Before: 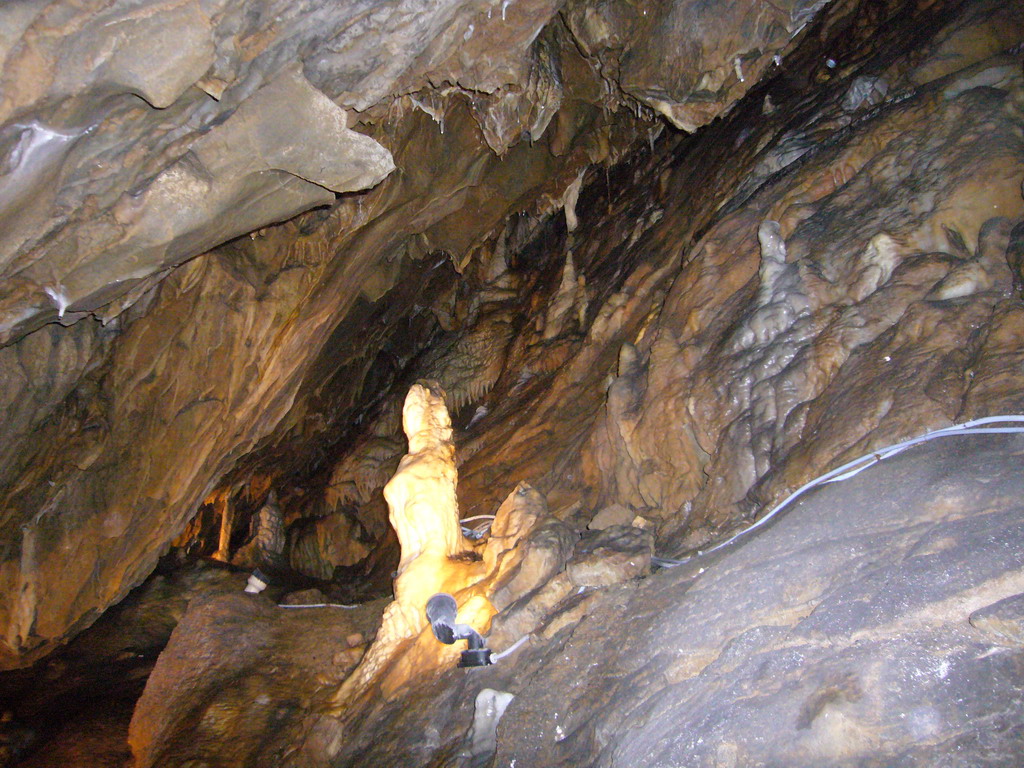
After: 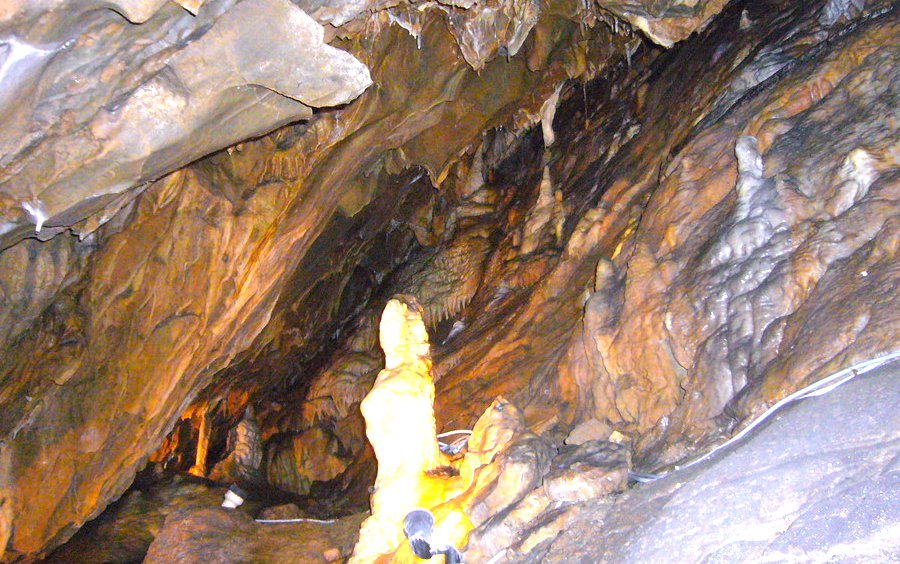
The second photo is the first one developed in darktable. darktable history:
color calibration: illuminant as shot in camera, x 0.358, y 0.373, temperature 4628.91 K
crop and rotate: left 2.339%, top 11.104%, right 9.745%, bottom 15.408%
color zones: curves: ch0 [(0.224, 0.526) (0.75, 0.5)]; ch1 [(0.055, 0.526) (0.224, 0.761) (0.377, 0.526) (0.75, 0.5)]
exposure: black level correction 0, exposure 0.872 EV, compensate exposure bias true, compensate highlight preservation false
